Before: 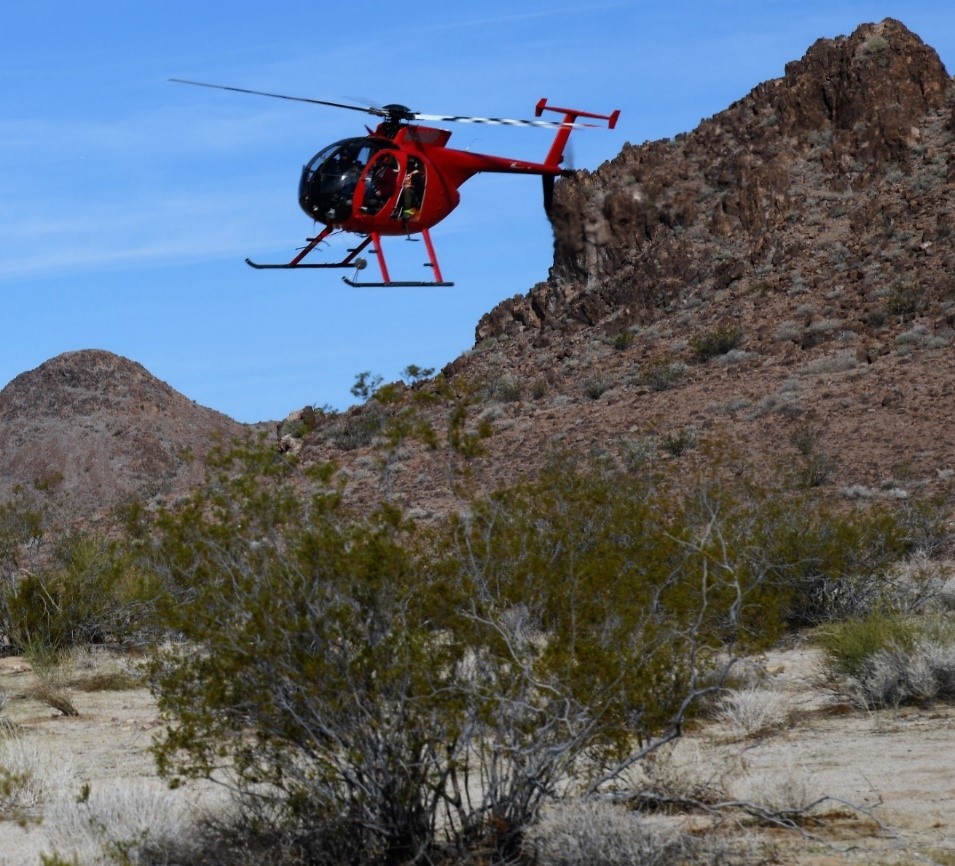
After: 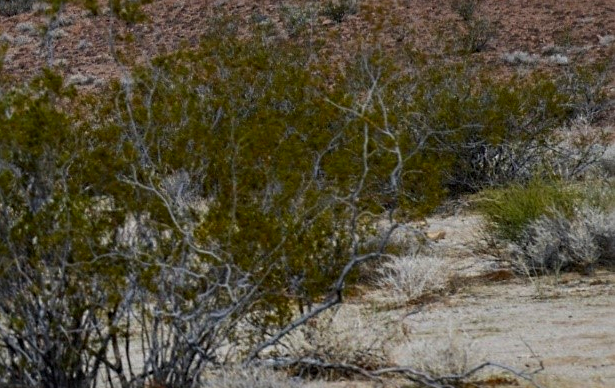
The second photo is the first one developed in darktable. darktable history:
color correction: saturation 1.32
local contrast: detail 110%
crop and rotate: left 35.509%, top 50.238%, bottom 4.934%
sharpen: radius 2.529, amount 0.323
